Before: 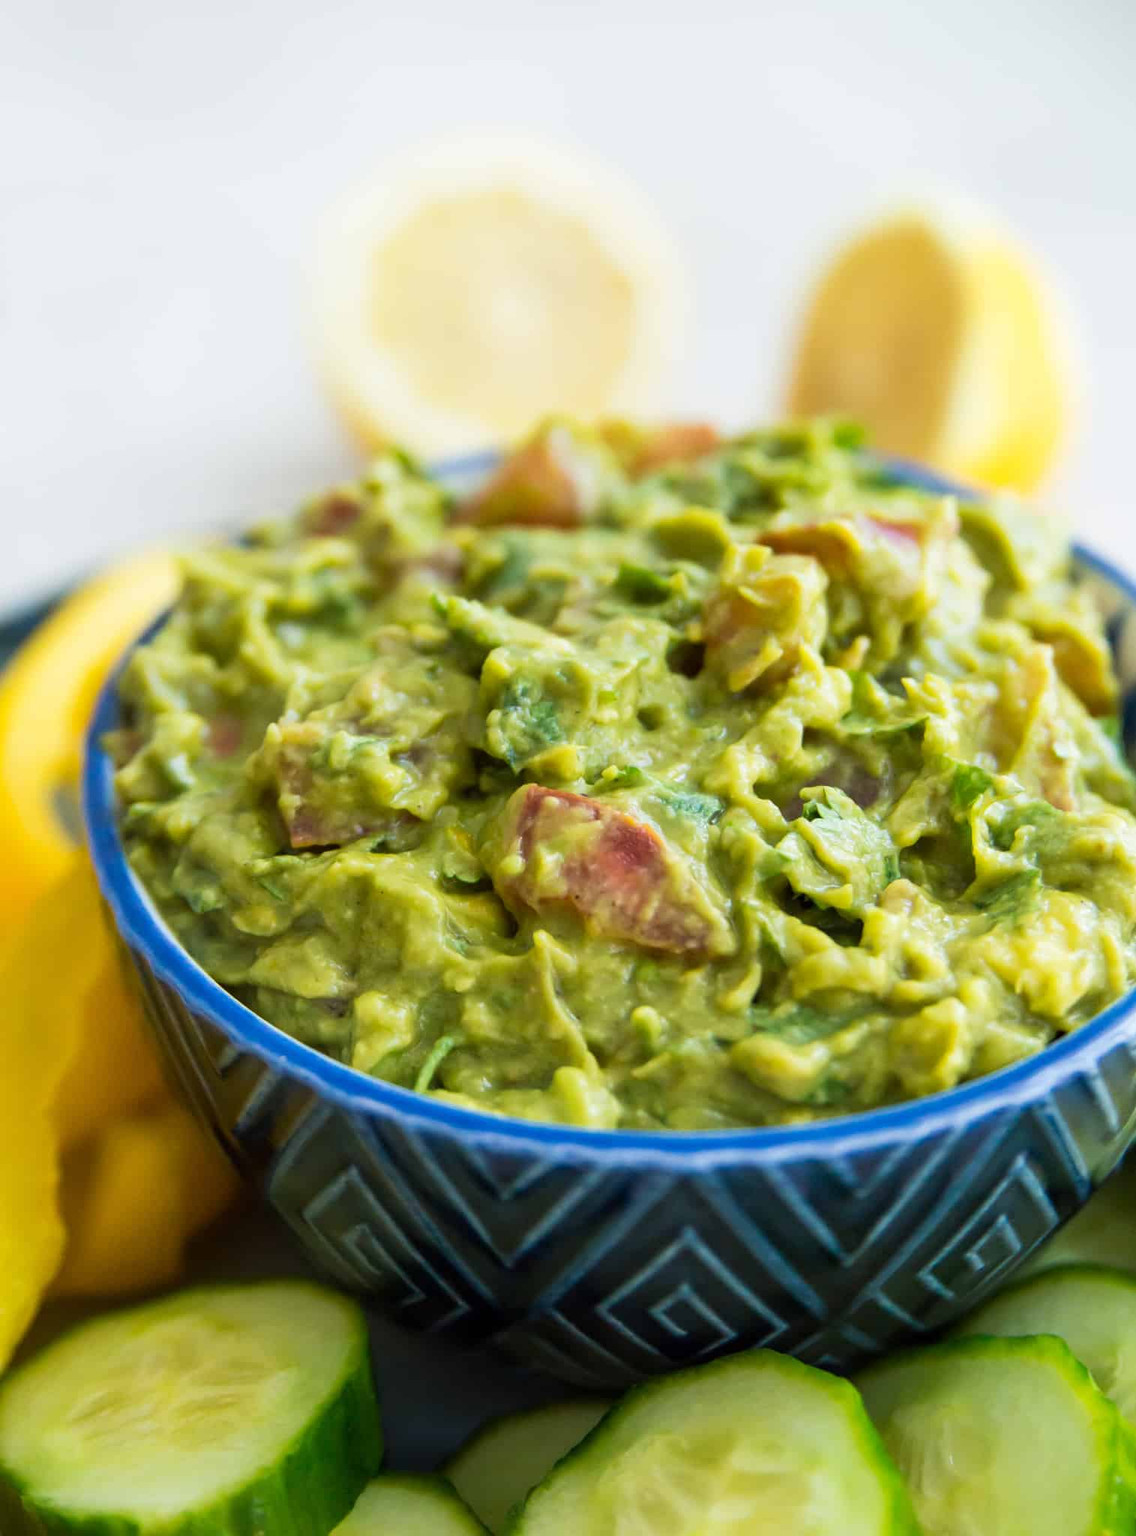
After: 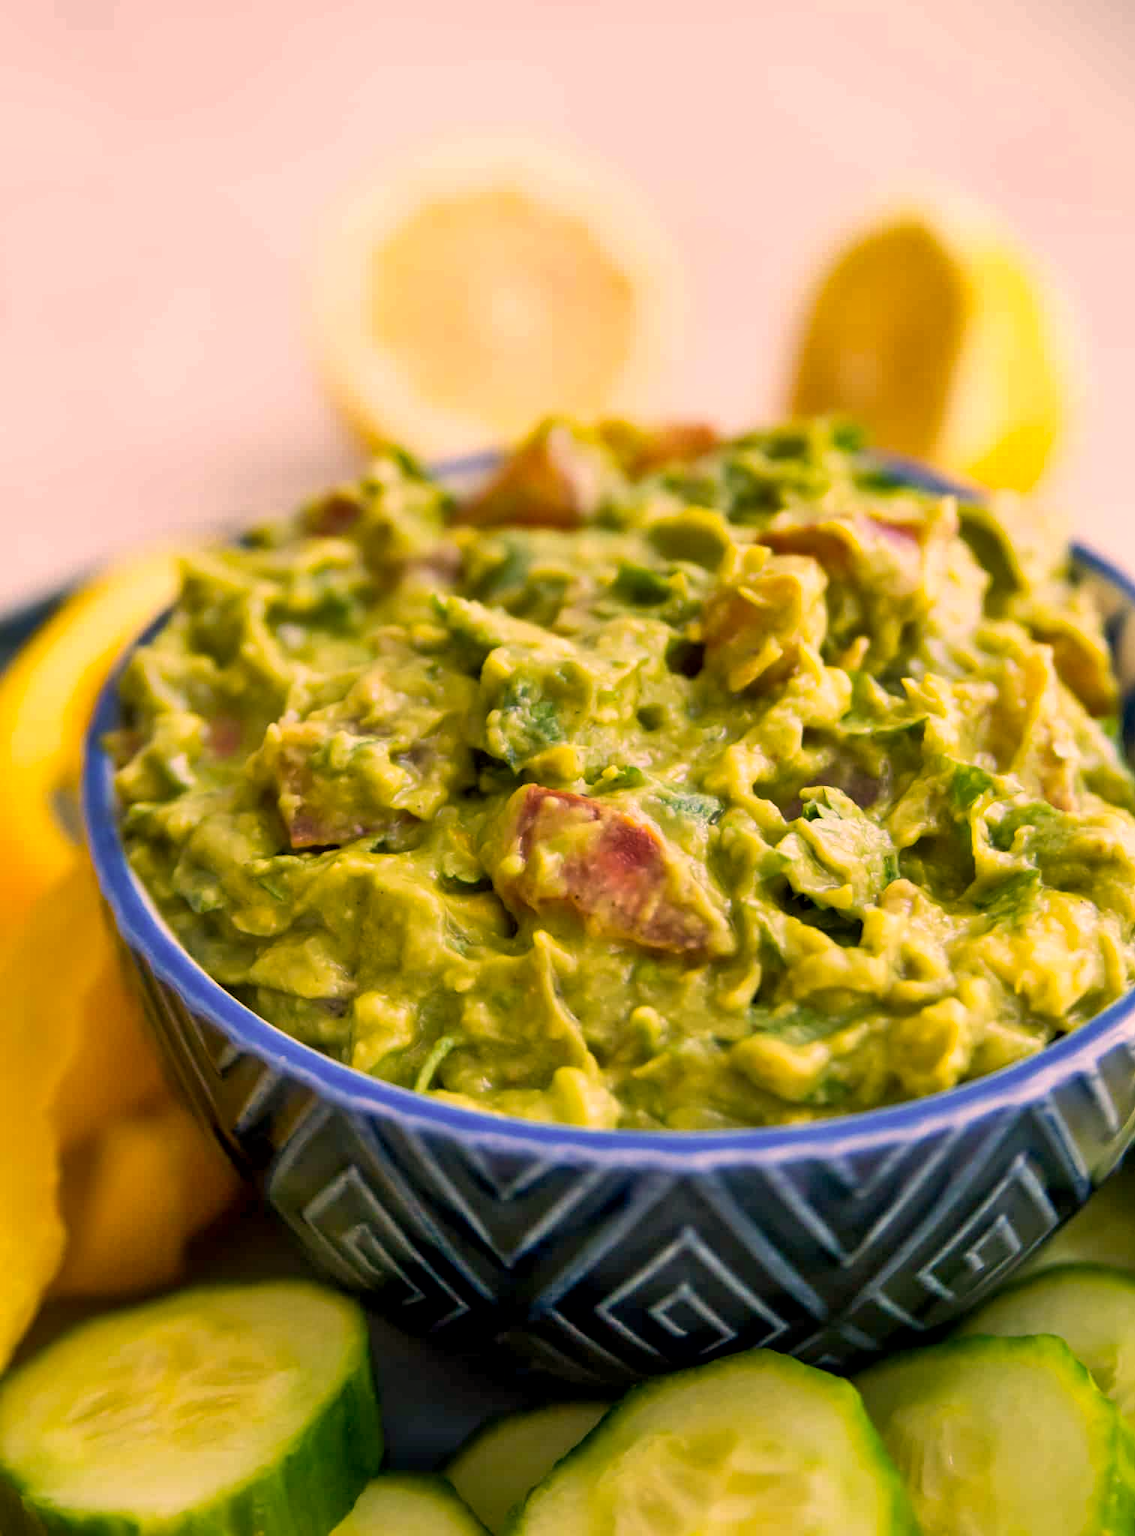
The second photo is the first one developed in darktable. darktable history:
shadows and highlights: low approximation 0.01, soften with gaussian
exposure: black level correction 0.004, exposure 0.016 EV, compensate highlight preservation false
color correction: highlights a* 20.97, highlights b* 19.3
